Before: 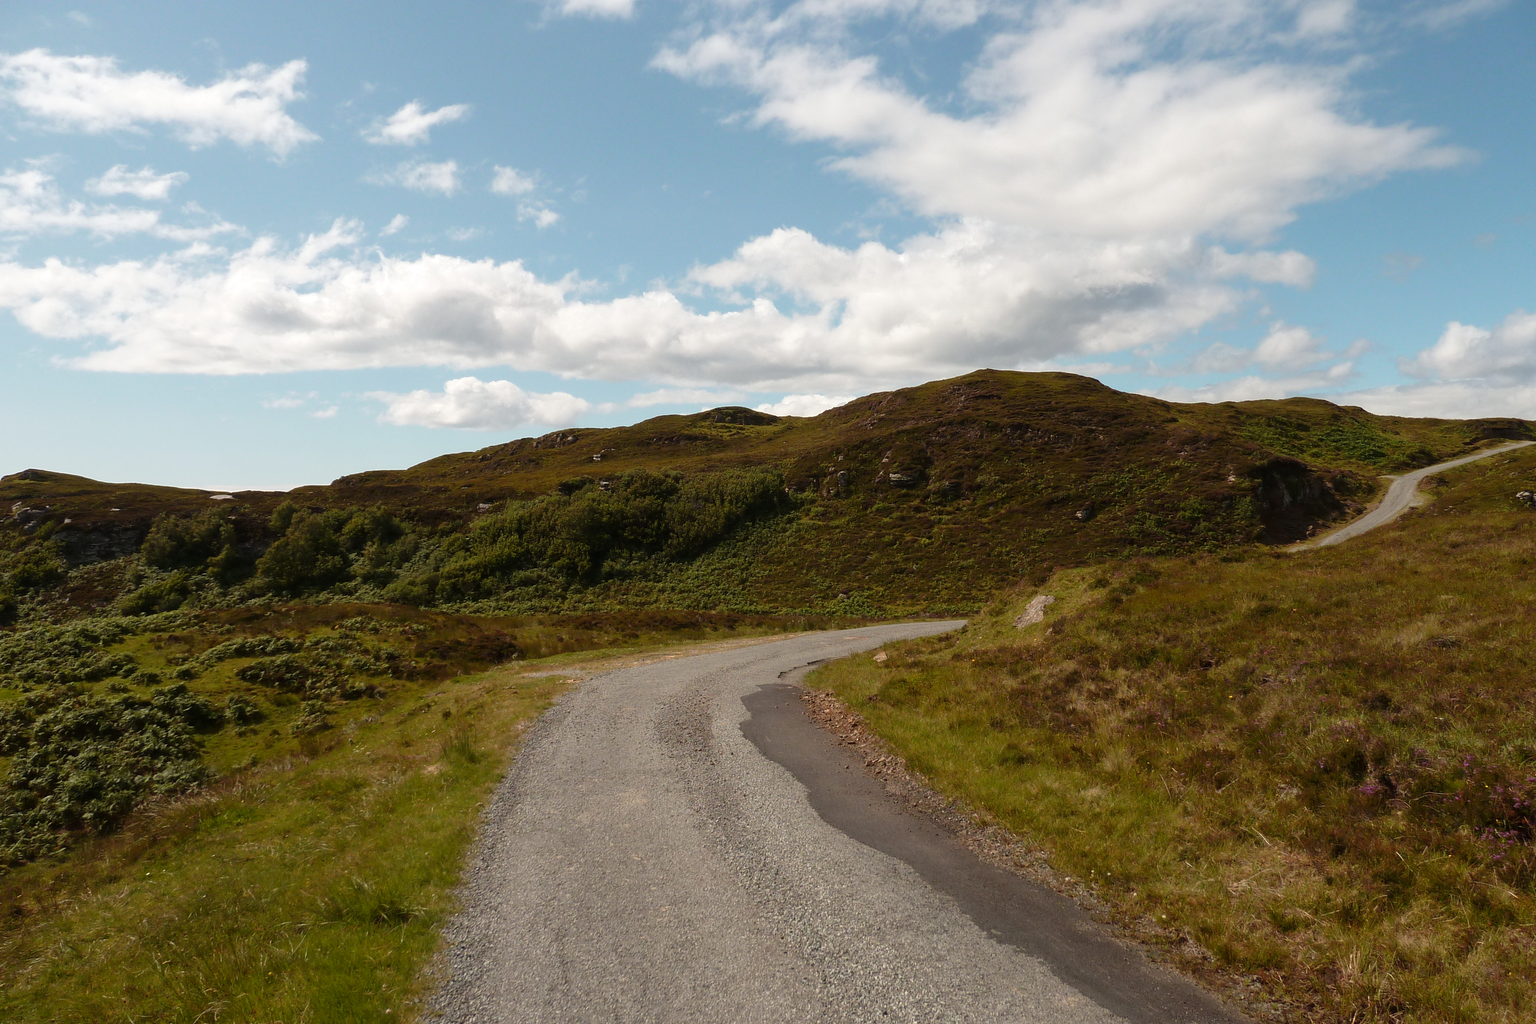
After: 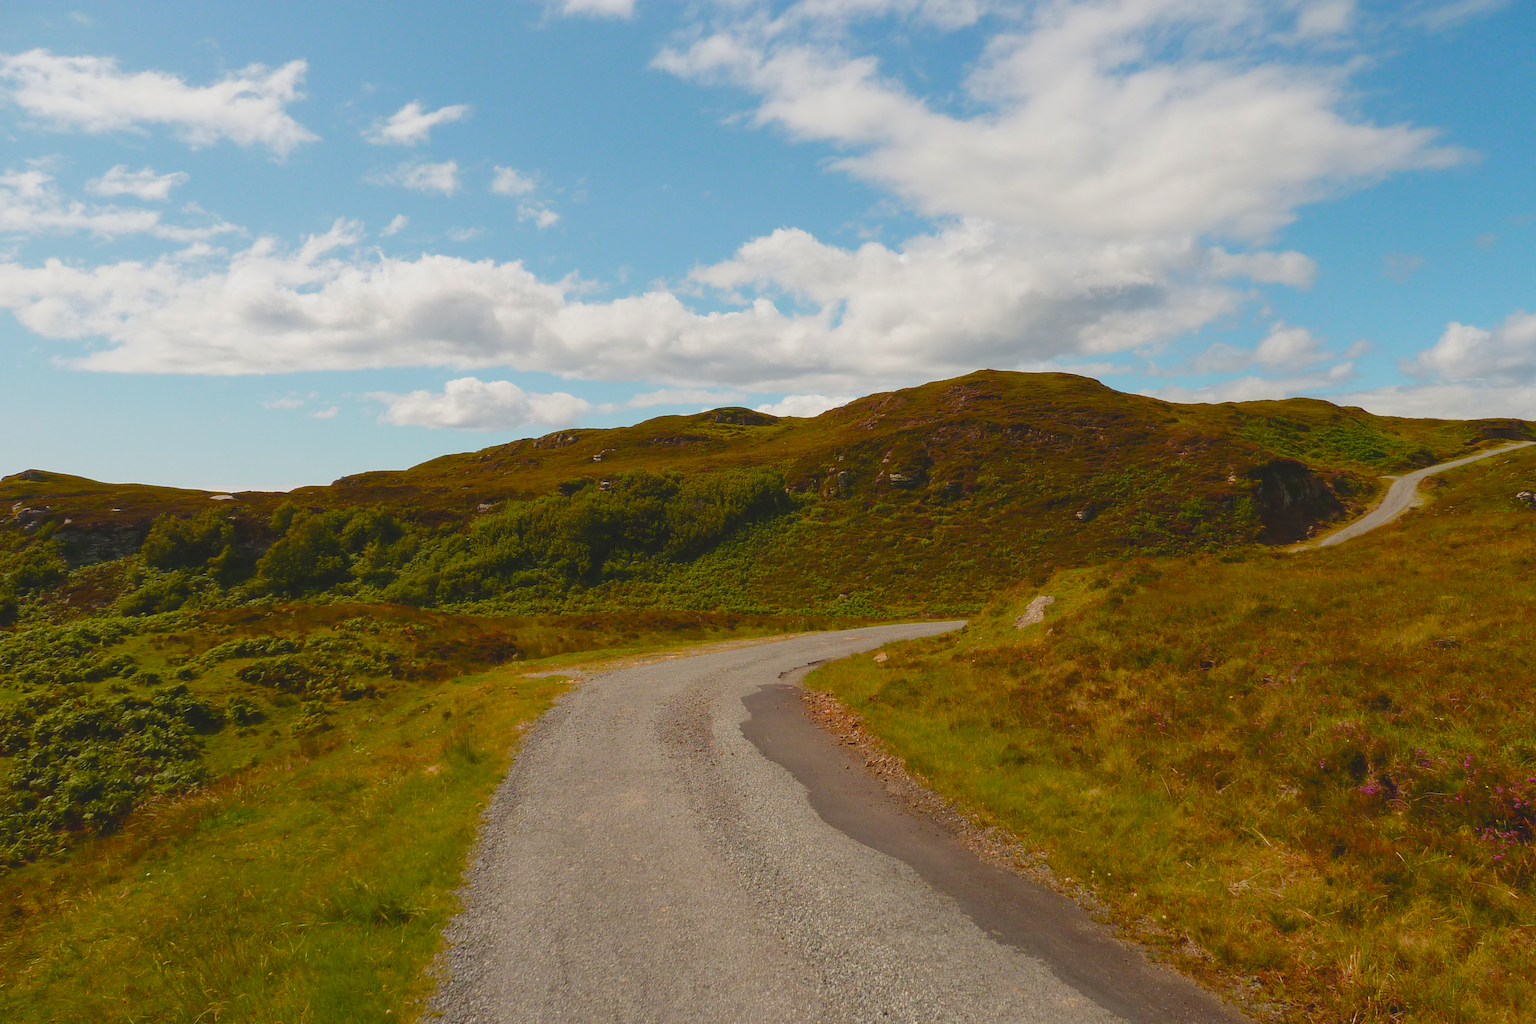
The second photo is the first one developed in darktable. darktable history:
contrast brightness saturation: contrast -0.2, saturation 0.187
color balance rgb: perceptual saturation grading › global saturation 20%, perceptual saturation grading › highlights -24.724%, perceptual saturation grading › shadows 26.02%, perceptual brilliance grading › global brilliance 2.623%, perceptual brilliance grading › highlights -2.77%, perceptual brilliance grading › shadows 2.517%, global vibrance 20%
